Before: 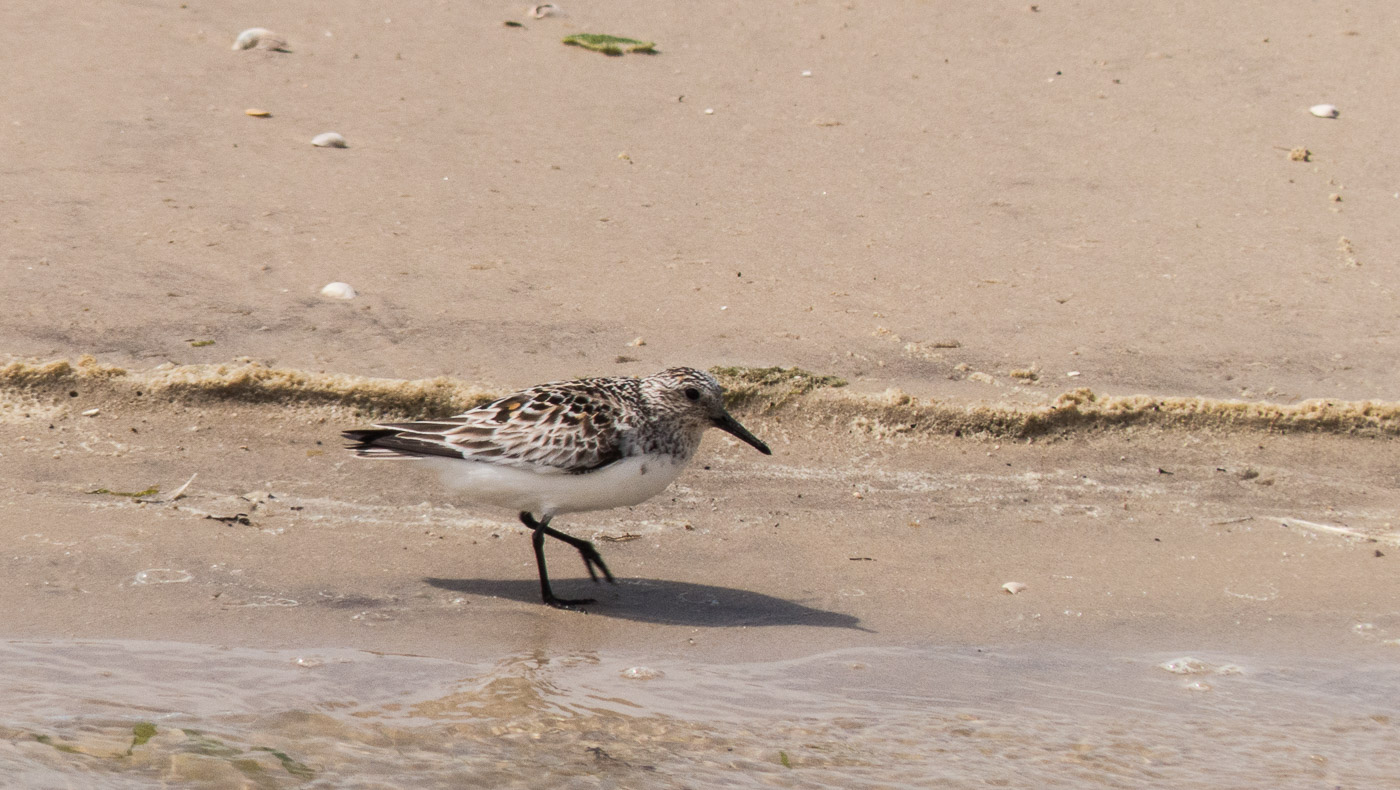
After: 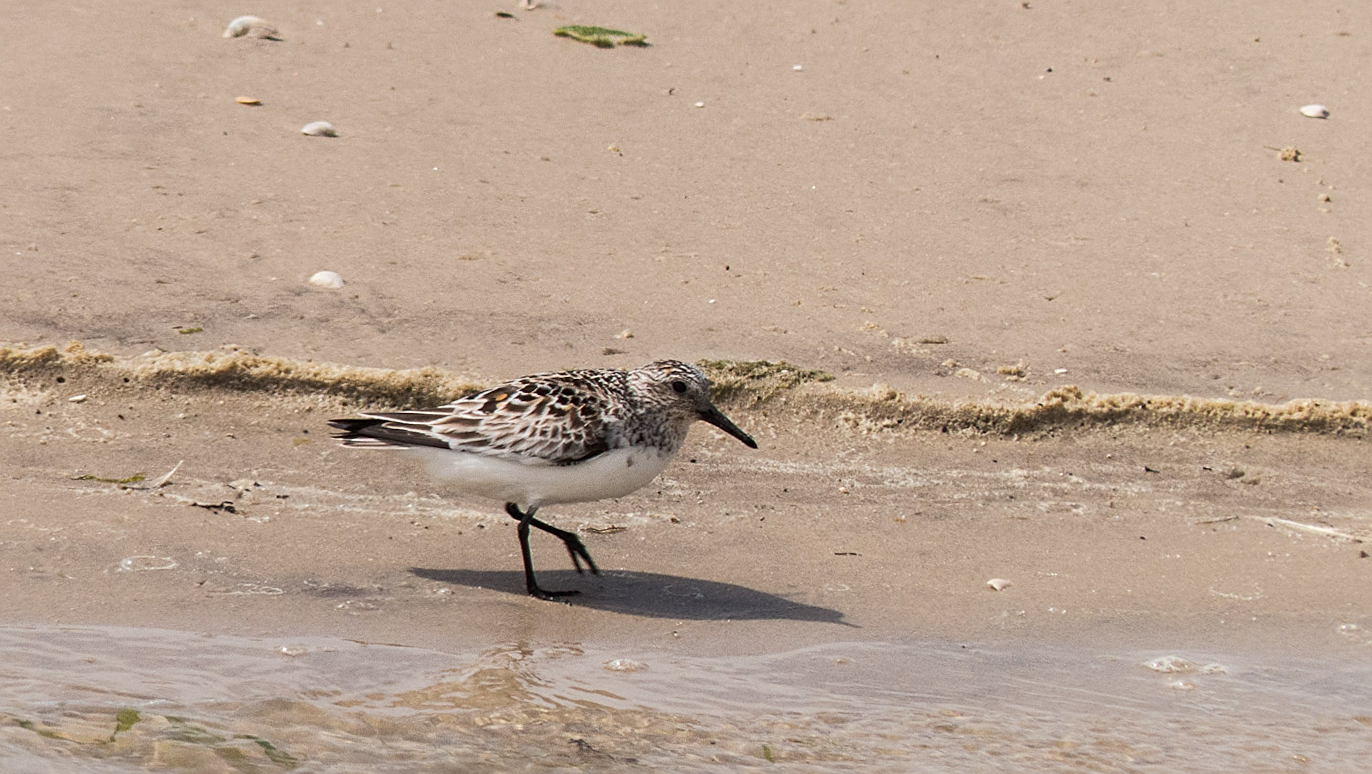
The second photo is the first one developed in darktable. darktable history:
crop and rotate: angle -0.659°
sharpen: on, module defaults
